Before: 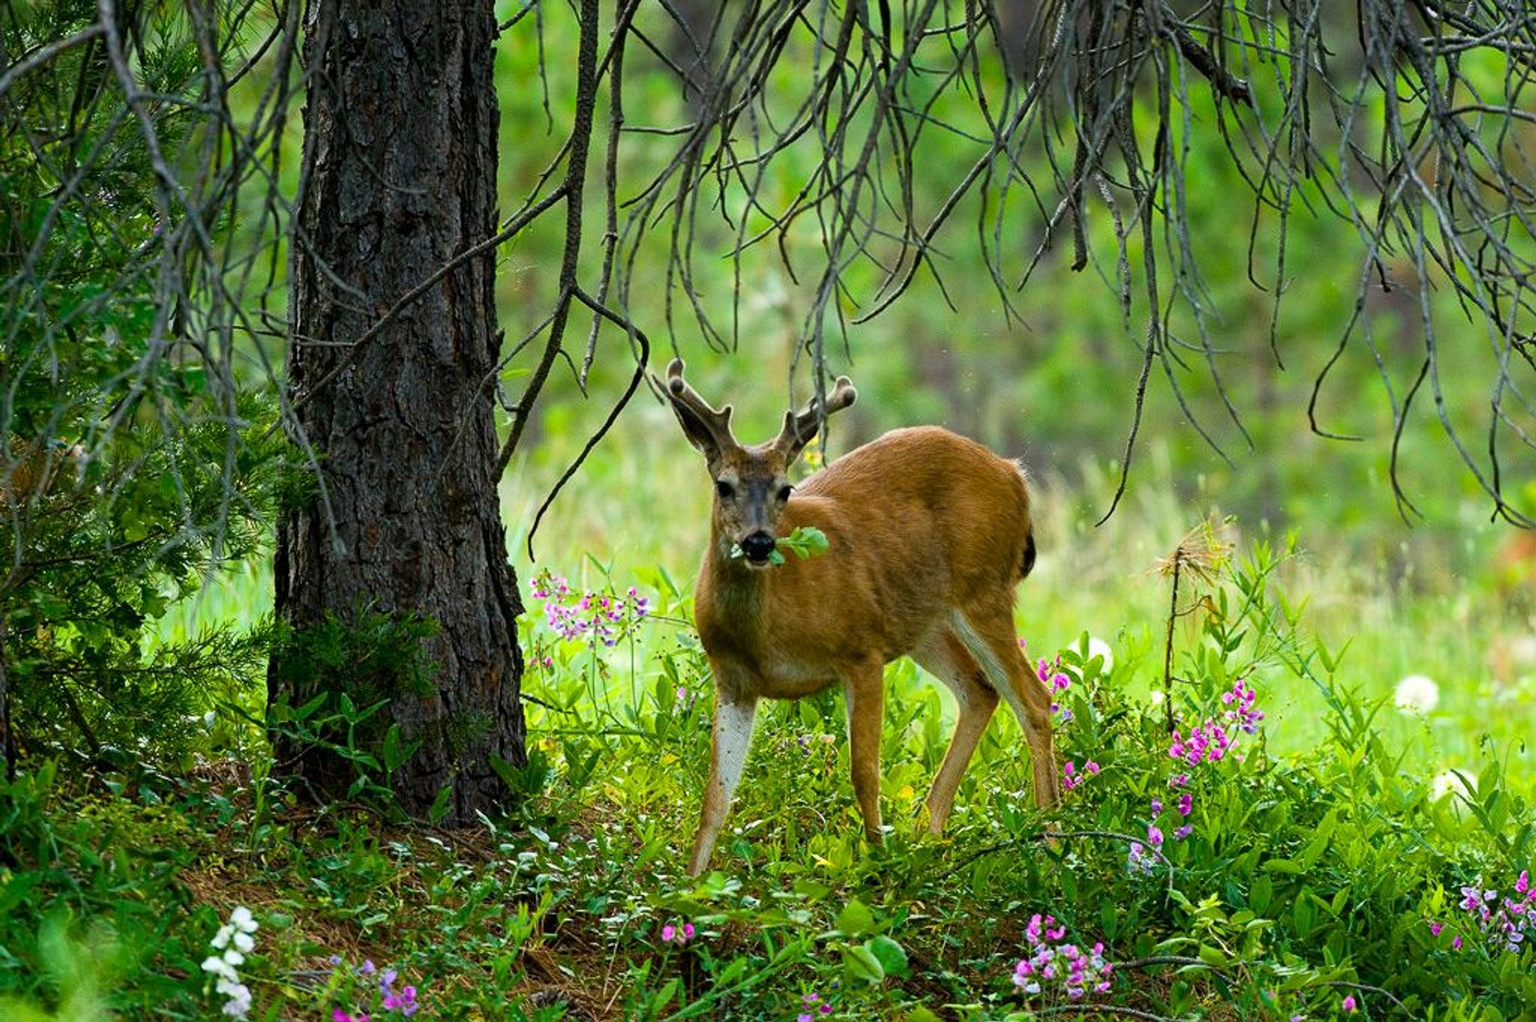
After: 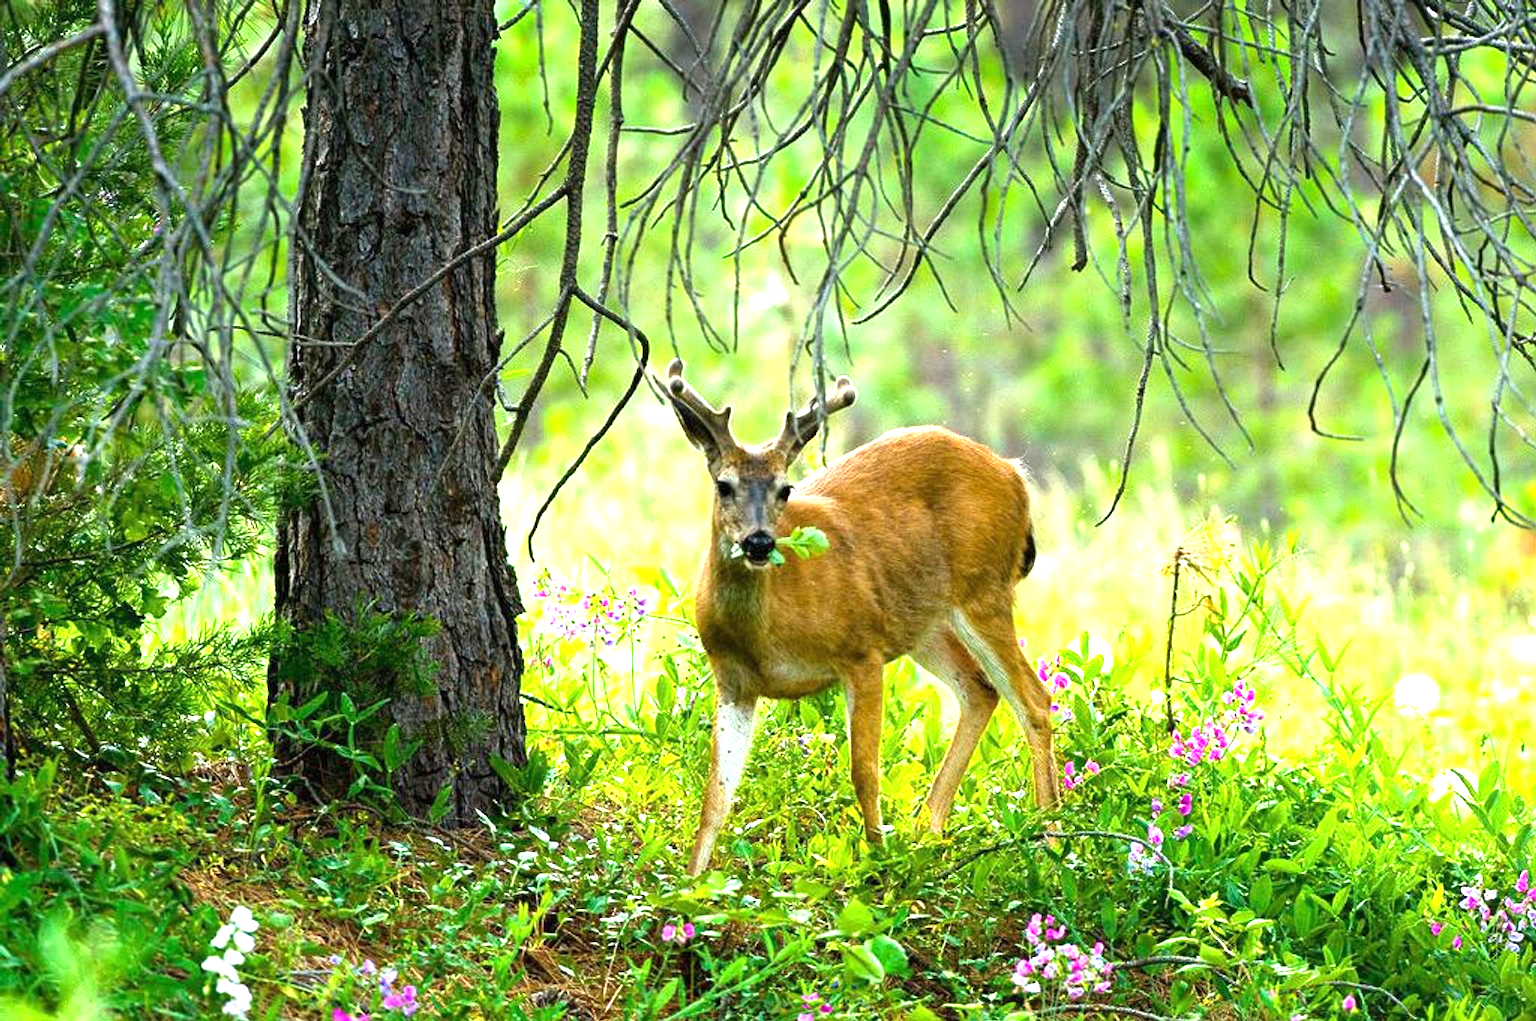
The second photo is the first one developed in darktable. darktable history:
exposure: black level correction 0, exposure 1.412 EV, compensate highlight preservation false
